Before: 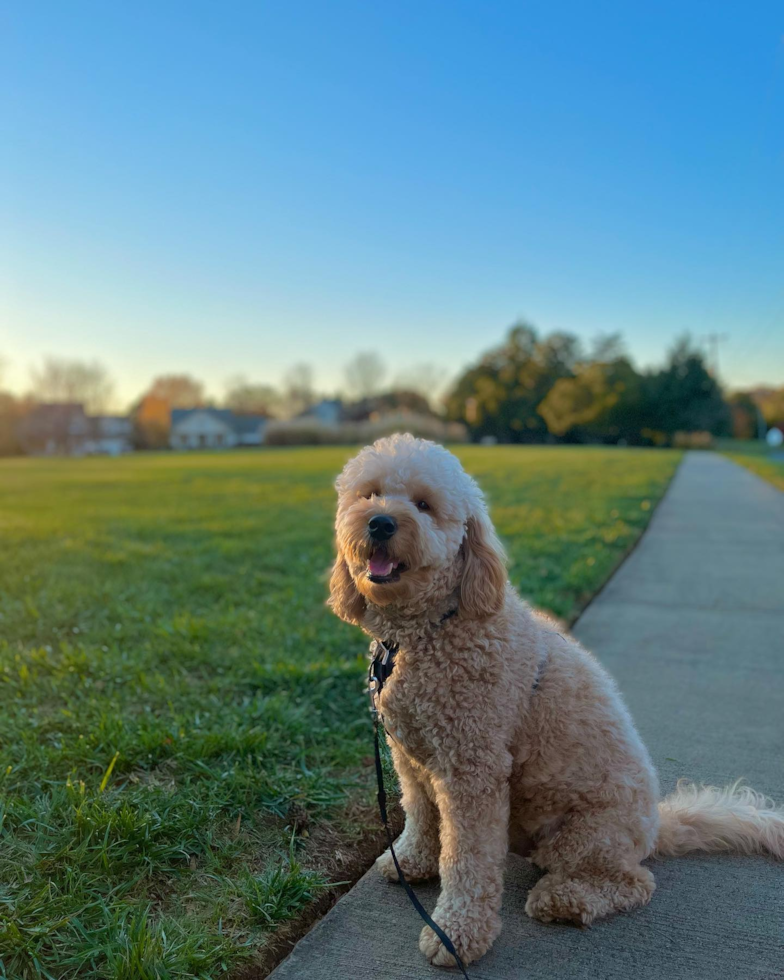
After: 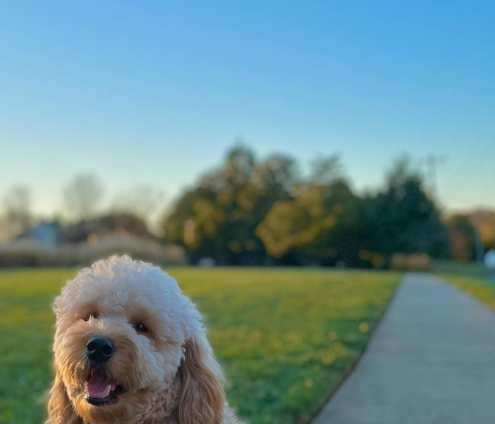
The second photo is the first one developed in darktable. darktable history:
crop: left 36.075%, top 18.234%, right 0.662%, bottom 38.493%
